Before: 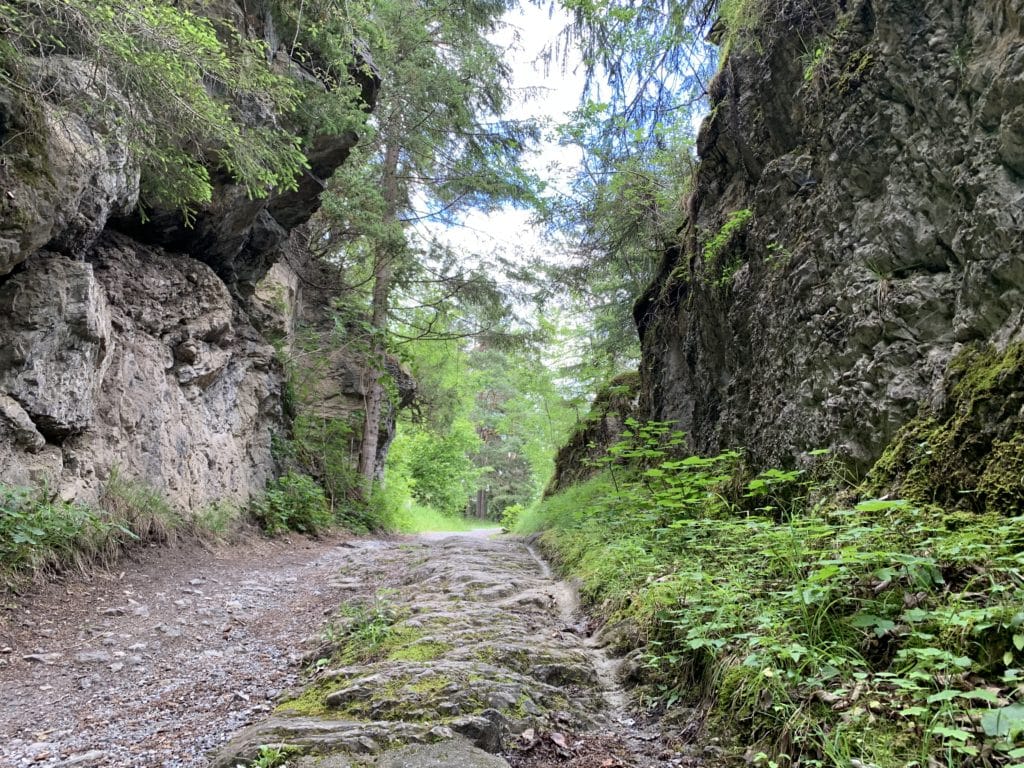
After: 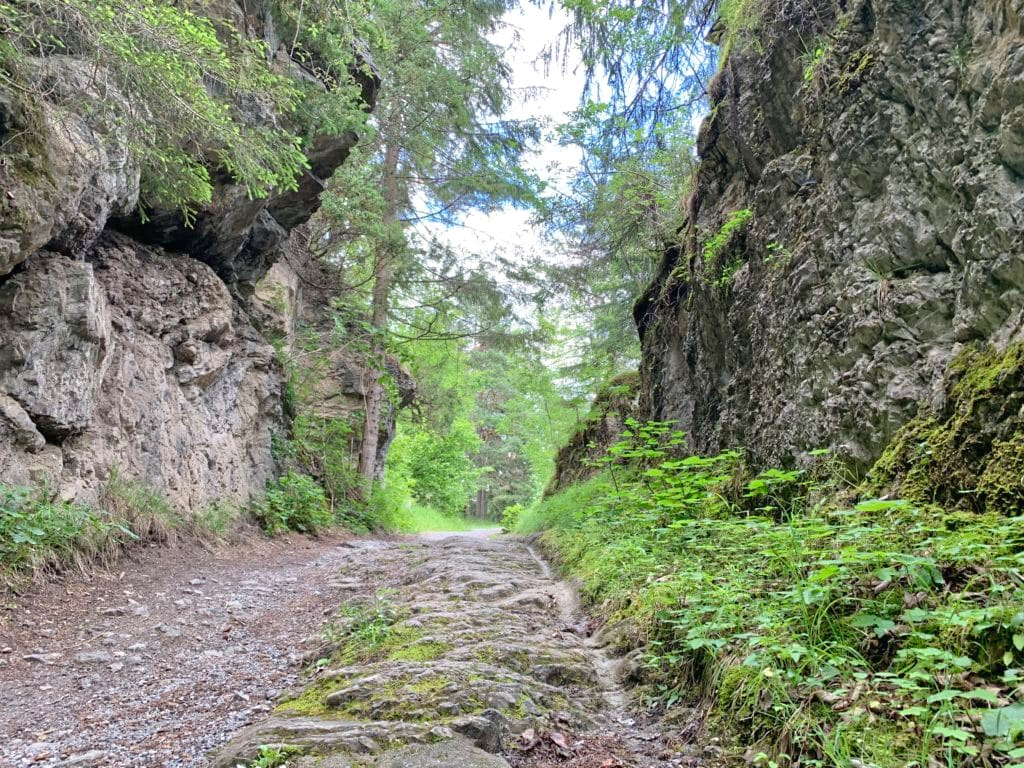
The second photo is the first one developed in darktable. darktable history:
exposure: black level correction 0, exposure 1 EV, compensate exposure bias true, compensate highlight preservation false
contrast brightness saturation: saturation -0.05
tone equalizer: -8 EV -0.002 EV, -7 EV 0.005 EV, -6 EV -0.008 EV, -5 EV 0.007 EV, -4 EV -0.042 EV, -3 EV -0.233 EV, -2 EV -0.662 EV, -1 EV -0.983 EV, +0 EV -0.969 EV, smoothing diameter 2%, edges refinement/feathering 20, mask exposure compensation -1.57 EV, filter diffusion 5
